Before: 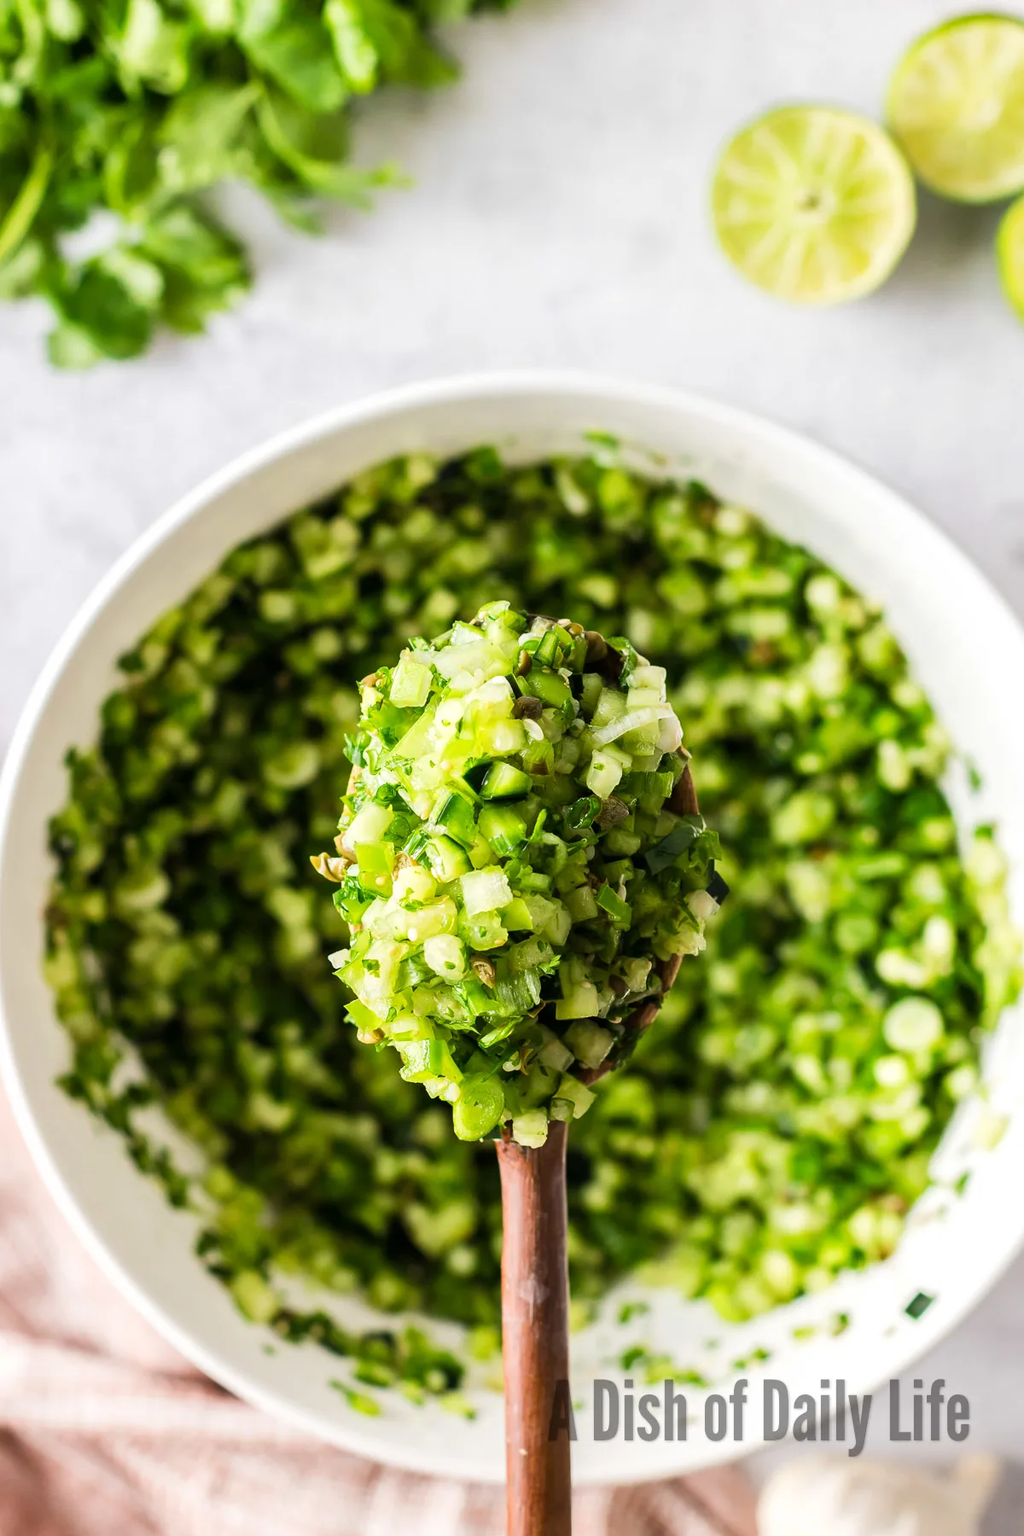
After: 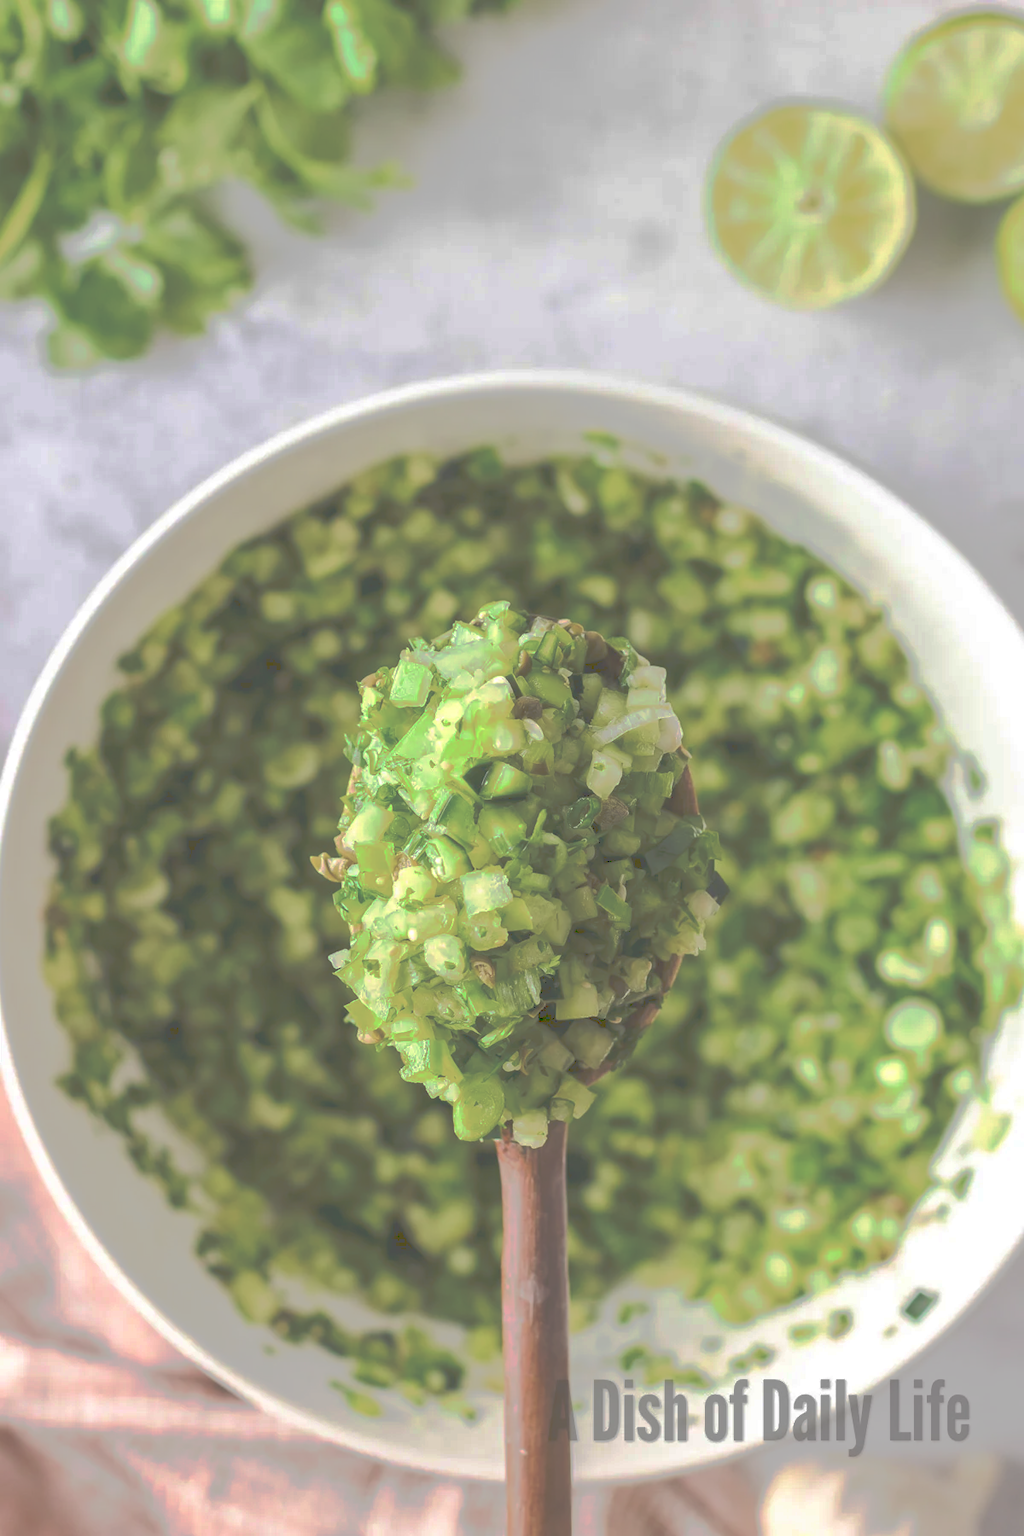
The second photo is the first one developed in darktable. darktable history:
velvia: on, module defaults
tone curve: curves: ch0 [(0, 0) (0.003, 0.322) (0.011, 0.327) (0.025, 0.345) (0.044, 0.365) (0.069, 0.378) (0.1, 0.391) (0.136, 0.403) (0.177, 0.412) (0.224, 0.429) (0.277, 0.448) (0.335, 0.474) (0.399, 0.503) (0.468, 0.537) (0.543, 0.57) (0.623, 0.61) (0.709, 0.653) (0.801, 0.699) (0.898, 0.75) (1, 1)], preserve colors none
